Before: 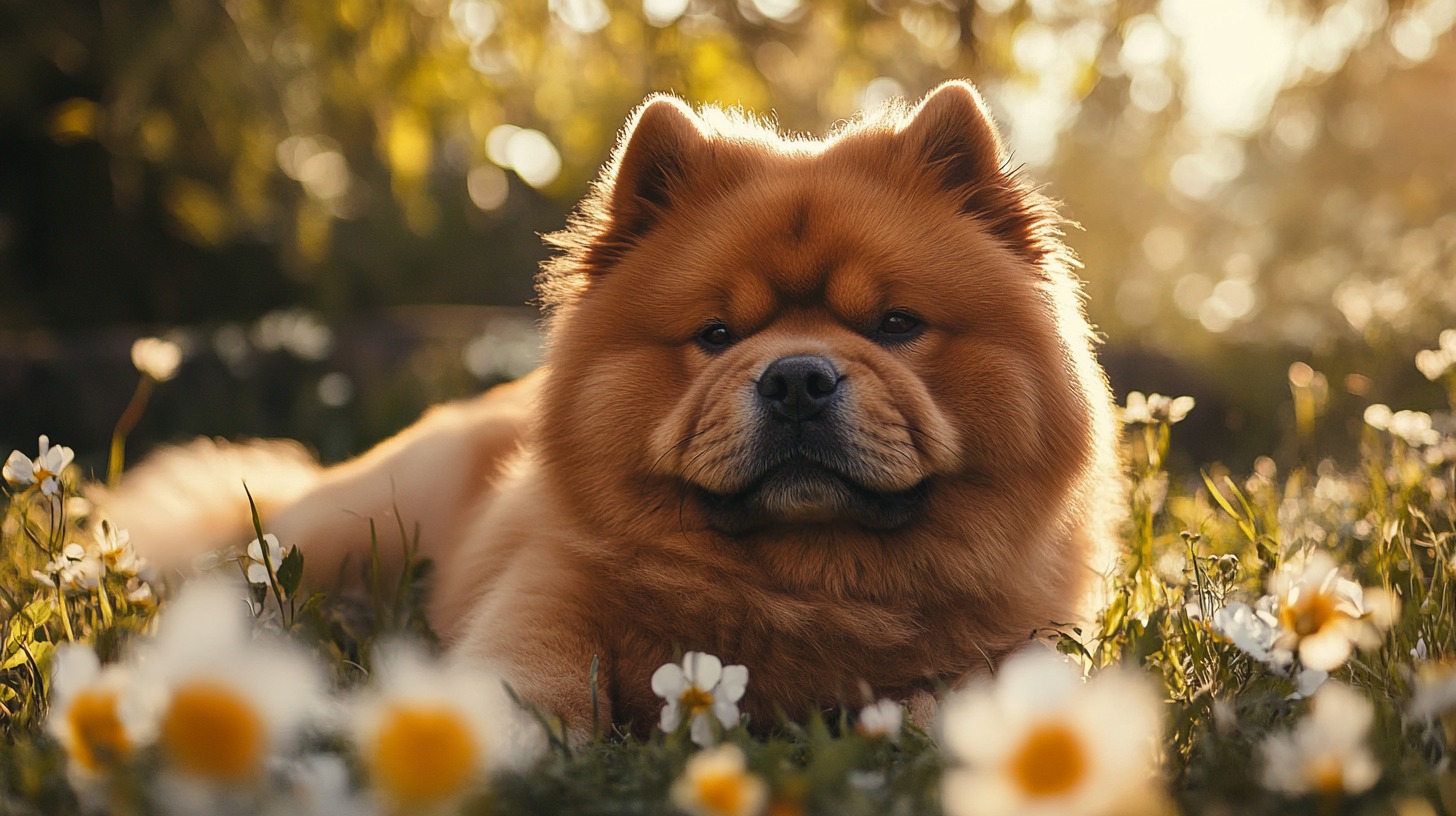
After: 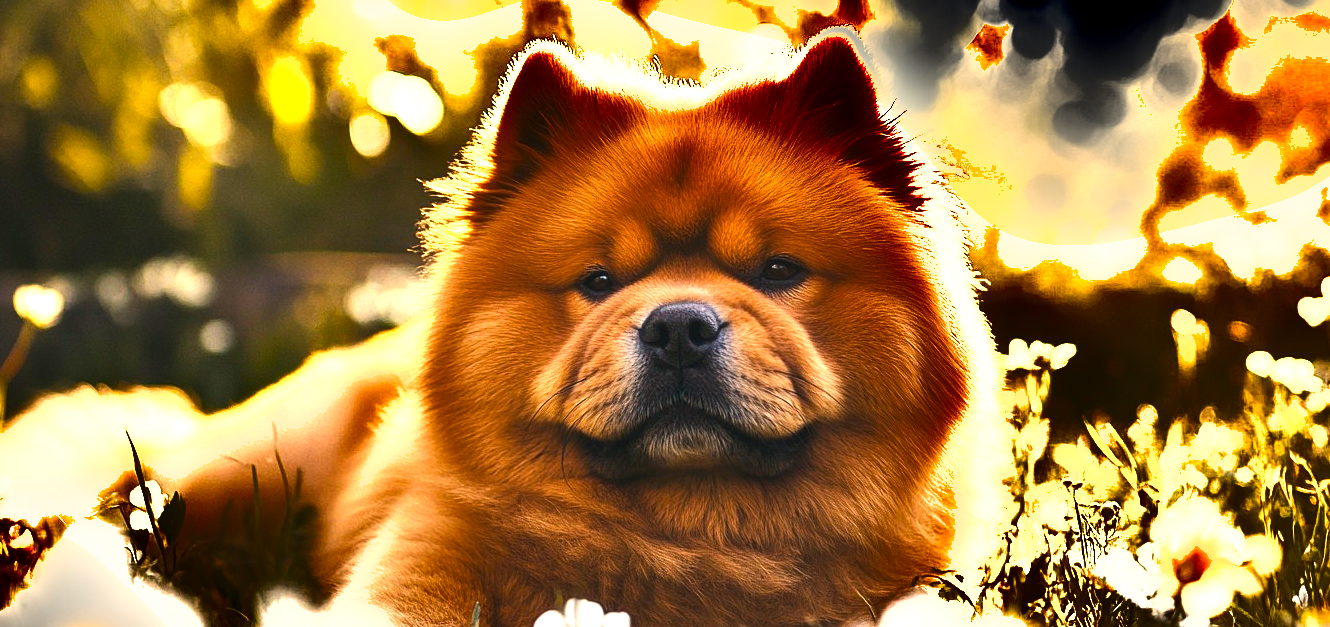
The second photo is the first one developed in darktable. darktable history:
crop: left 8.155%, top 6.611%, bottom 15.385%
tone equalizer: -8 EV -0.75 EV, -7 EV -0.7 EV, -6 EV -0.6 EV, -5 EV -0.4 EV, -3 EV 0.4 EV, -2 EV 0.6 EV, -1 EV 0.7 EV, +0 EV 0.75 EV, edges refinement/feathering 500, mask exposure compensation -1.57 EV, preserve details no
color balance rgb: linear chroma grading › global chroma 9.31%, global vibrance 41.49%
exposure: black level correction 0, exposure 1.2 EV, compensate highlight preservation false
shadows and highlights: shadows 24.5, highlights -78.15, soften with gaussian
